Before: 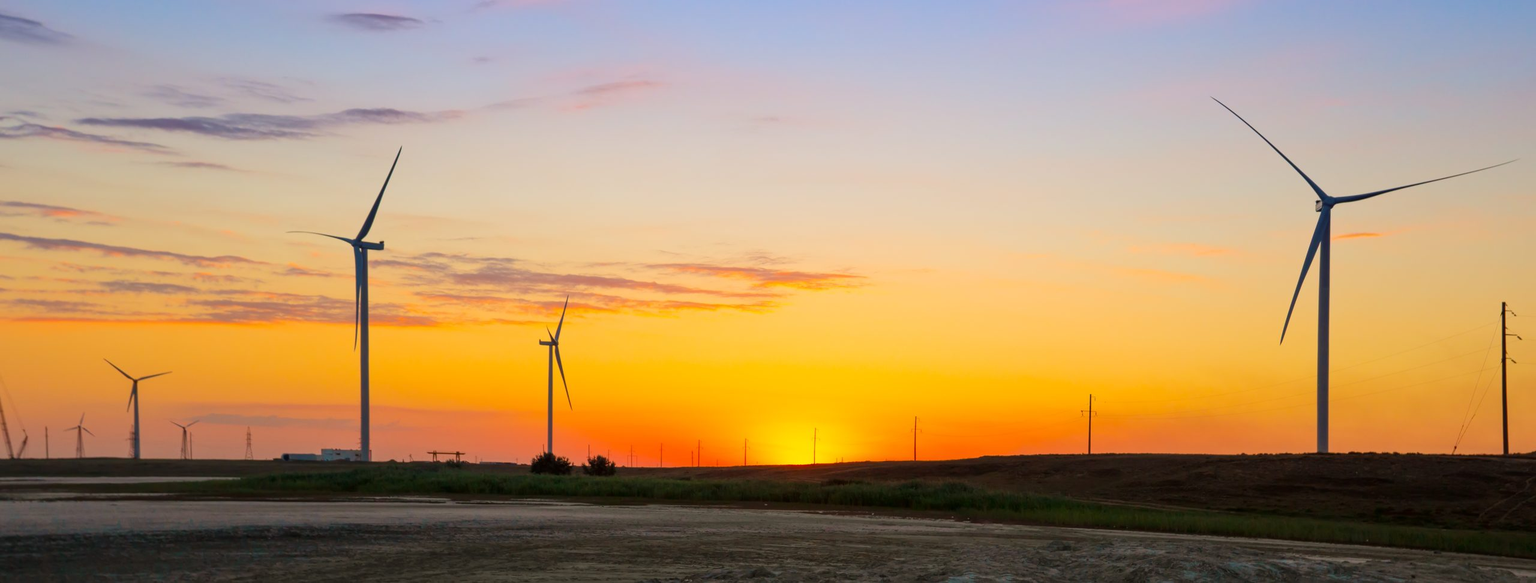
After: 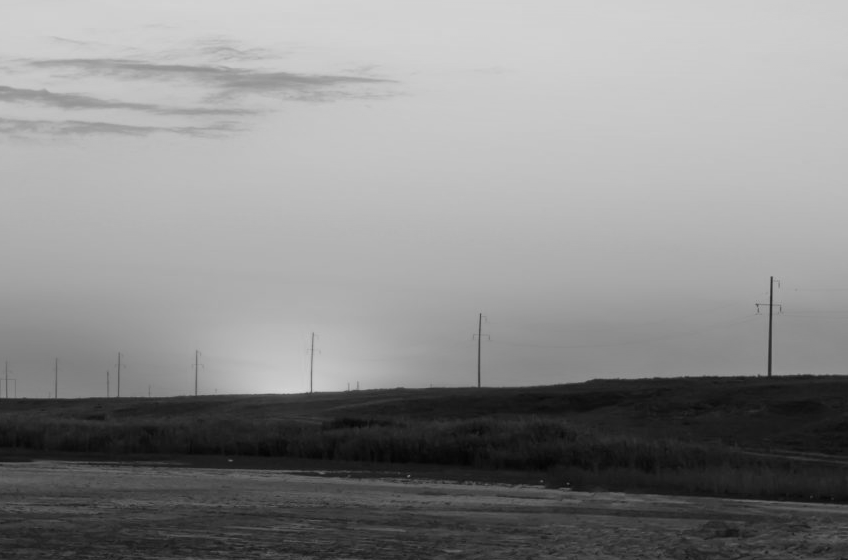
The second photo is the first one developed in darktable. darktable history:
crop: left 40.878%, top 39.176%, right 25.993%, bottom 3.081%
monochrome: a -4.13, b 5.16, size 1
